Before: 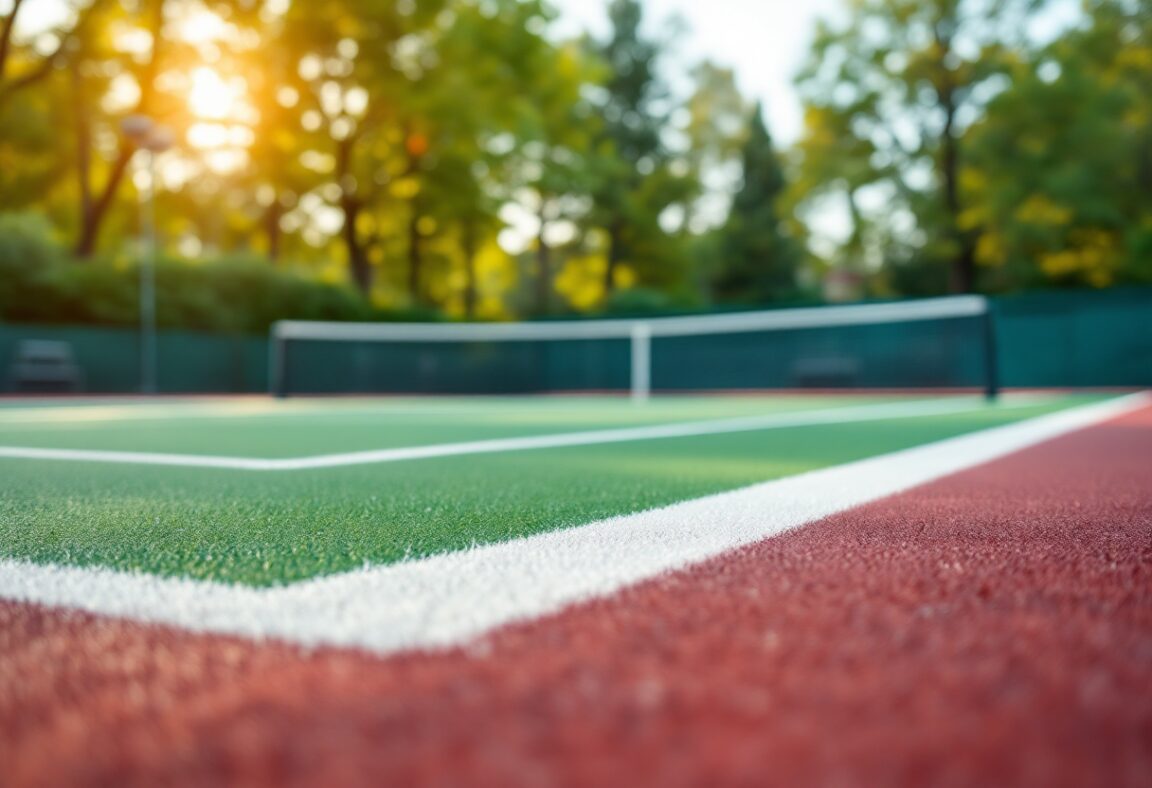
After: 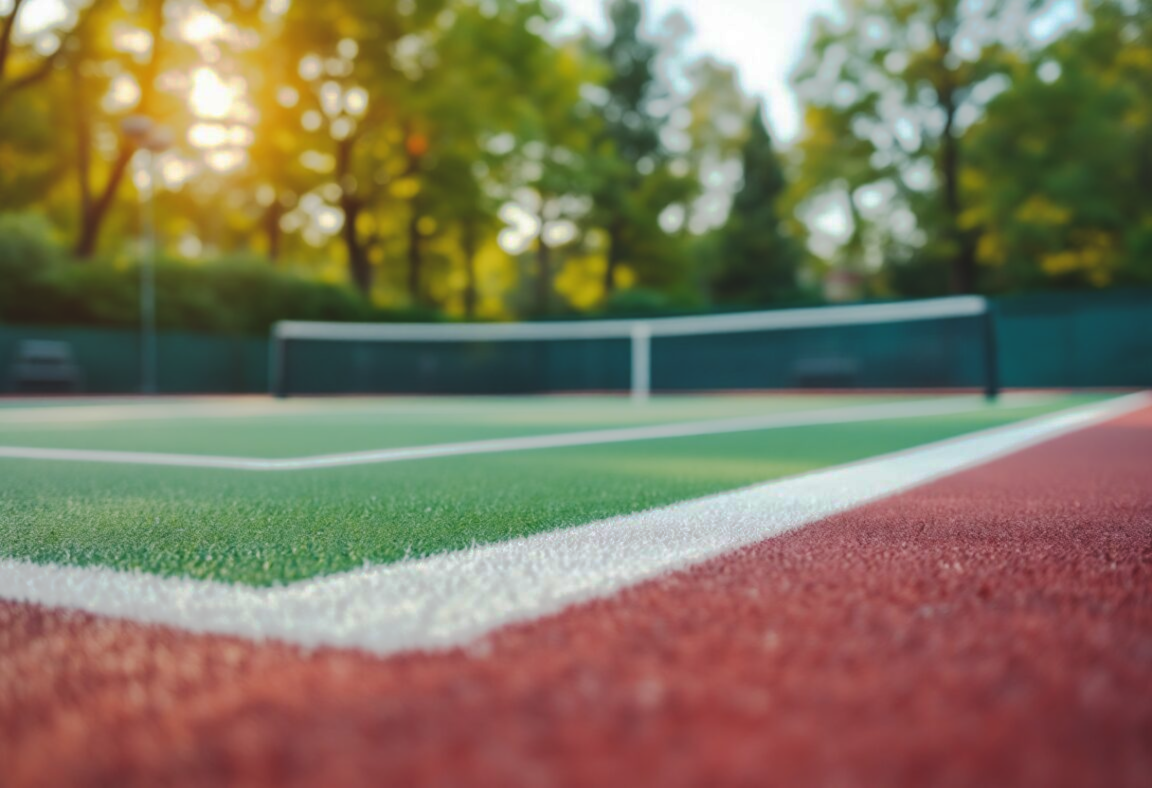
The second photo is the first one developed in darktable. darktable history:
tone curve: curves: ch0 [(0, 0) (0.003, 0.098) (0.011, 0.099) (0.025, 0.103) (0.044, 0.114) (0.069, 0.13) (0.1, 0.142) (0.136, 0.161) (0.177, 0.189) (0.224, 0.224) (0.277, 0.266) (0.335, 0.32) (0.399, 0.38) (0.468, 0.45) (0.543, 0.522) (0.623, 0.598) (0.709, 0.669) (0.801, 0.731) (0.898, 0.786) (1, 1)], preserve colors none
lowpass: radius 0.5, unbound 0
